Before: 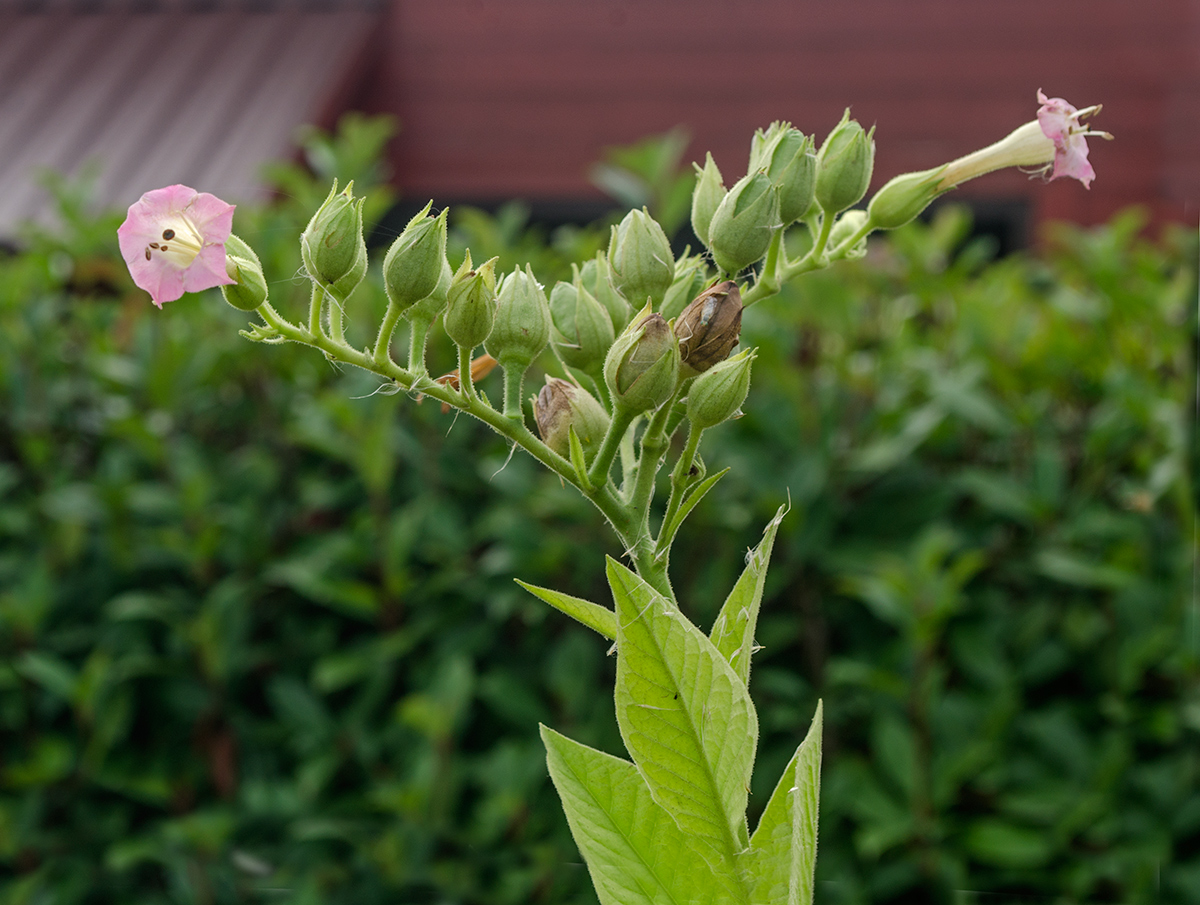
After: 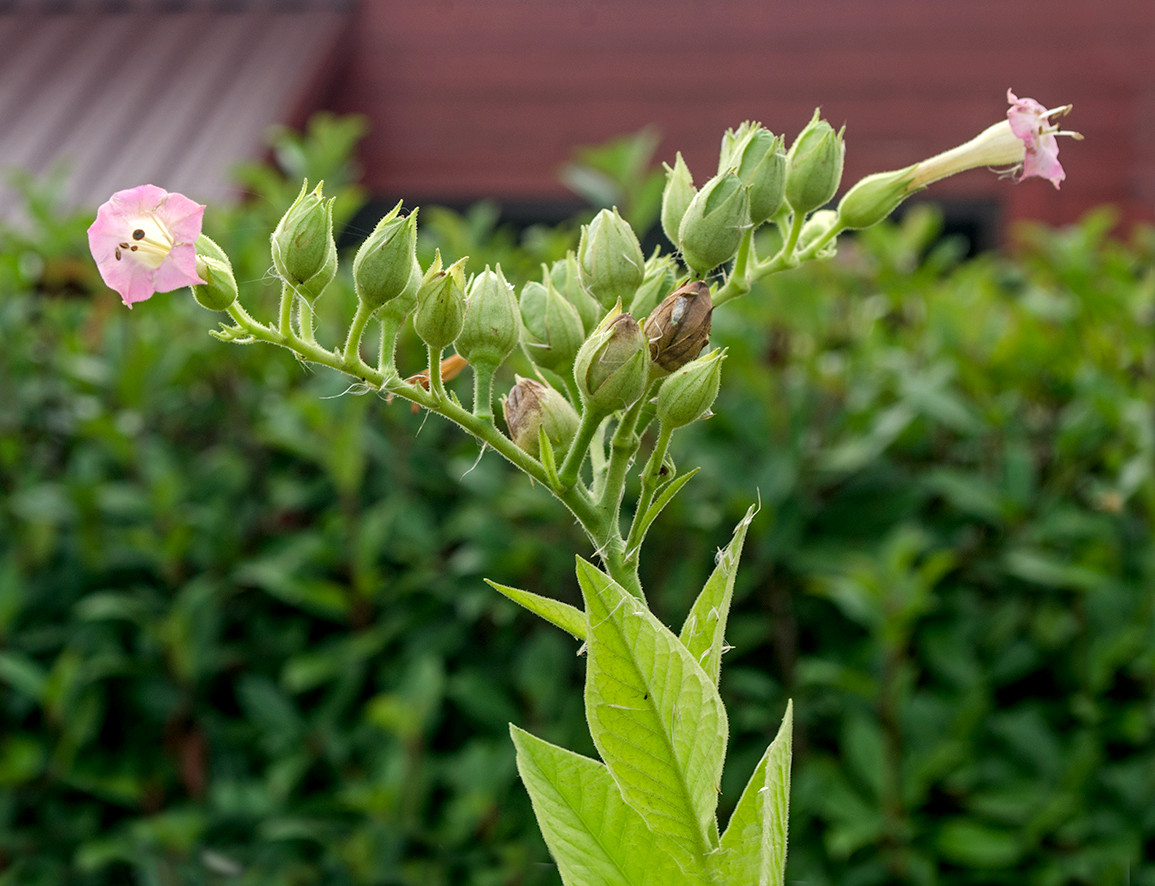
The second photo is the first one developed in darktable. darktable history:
exposure: black level correction 0.003, exposure 0.382 EV, compensate highlight preservation false
crop and rotate: left 2.572%, right 1.15%, bottom 2.096%
